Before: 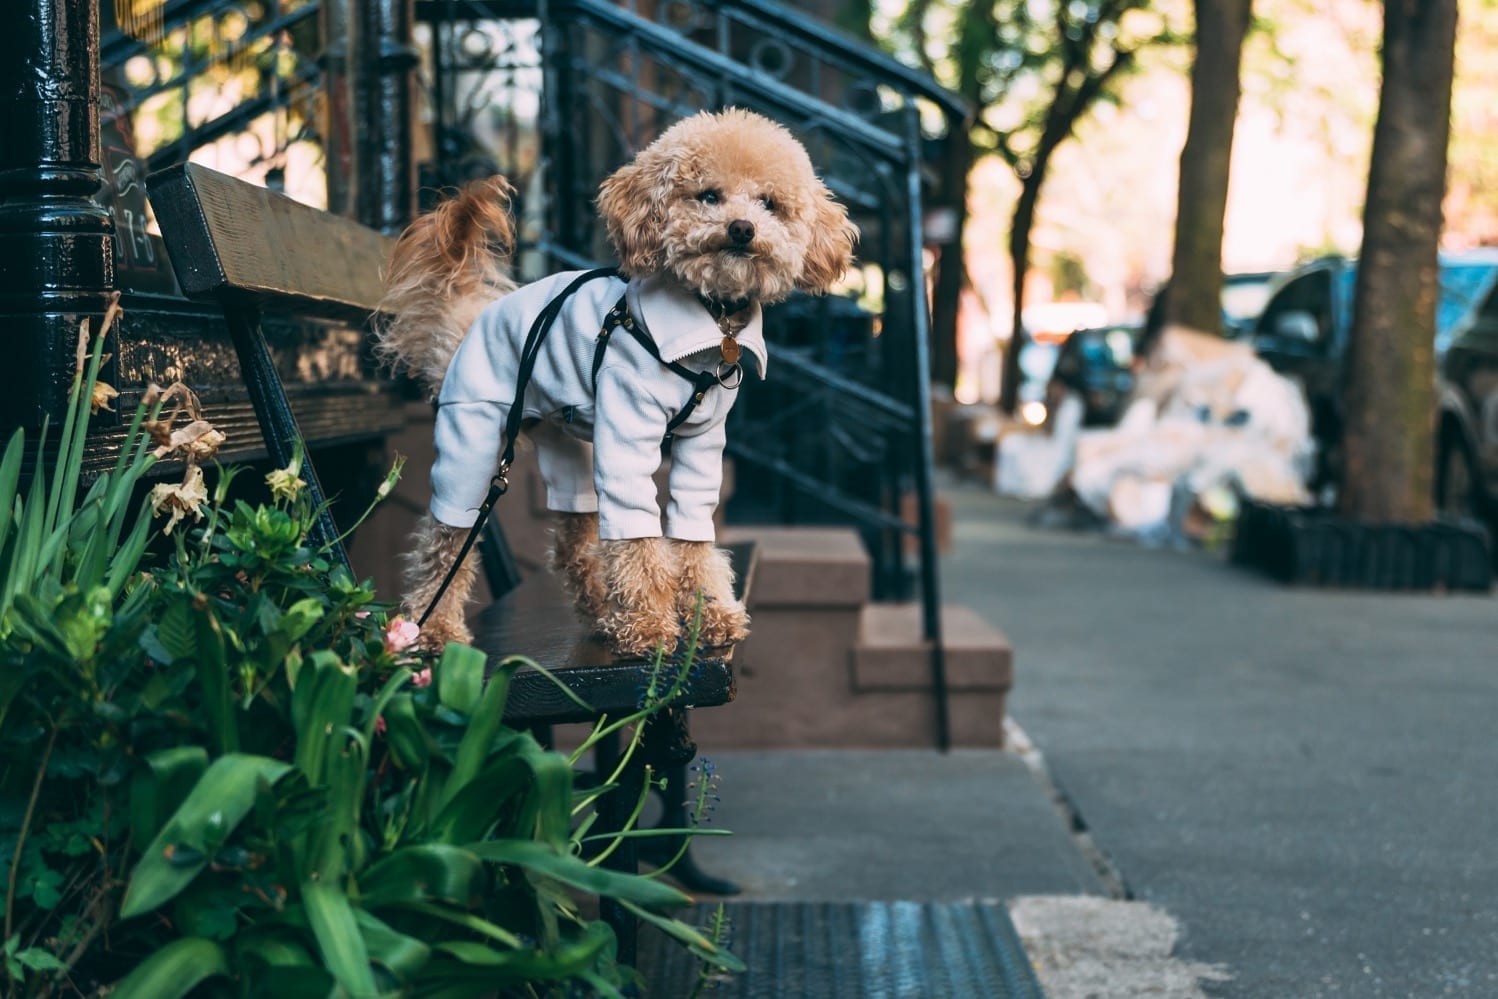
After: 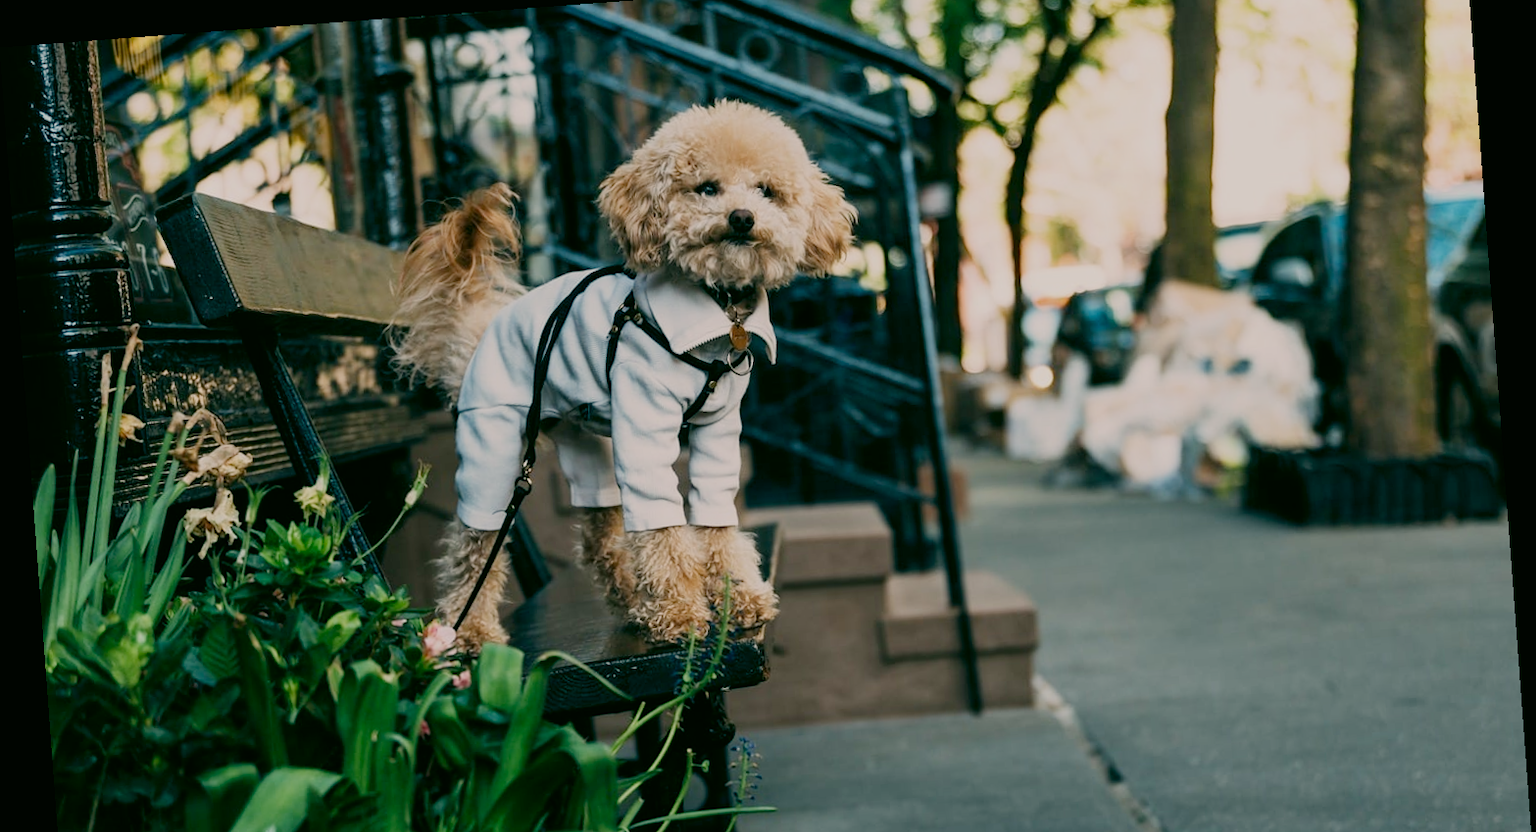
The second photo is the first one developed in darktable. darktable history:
filmic rgb: middle gray luminance 30%, black relative exposure -9 EV, white relative exposure 7 EV, threshold 6 EV, target black luminance 0%, hardness 2.94, latitude 2.04%, contrast 0.963, highlights saturation mix 5%, shadows ↔ highlights balance 12.16%, add noise in highlights 0, preserve chrominance no, color science v3 (2019), use custom middle-gray values true, iterations of high-quality reconstruction 0, contrast in highlights soft, enable highlight reconstruction true
color correction: highlights a* 4.02, highlights b* 4.98, shadows a* -7.55, shadows b* 4.98
crop: top 5.667%, bottom 17.637%
rotate and perspective: rotation -4.25°, automatic cropping off
exposure: exposure 0.74 EV, compensate highlight preservation false
